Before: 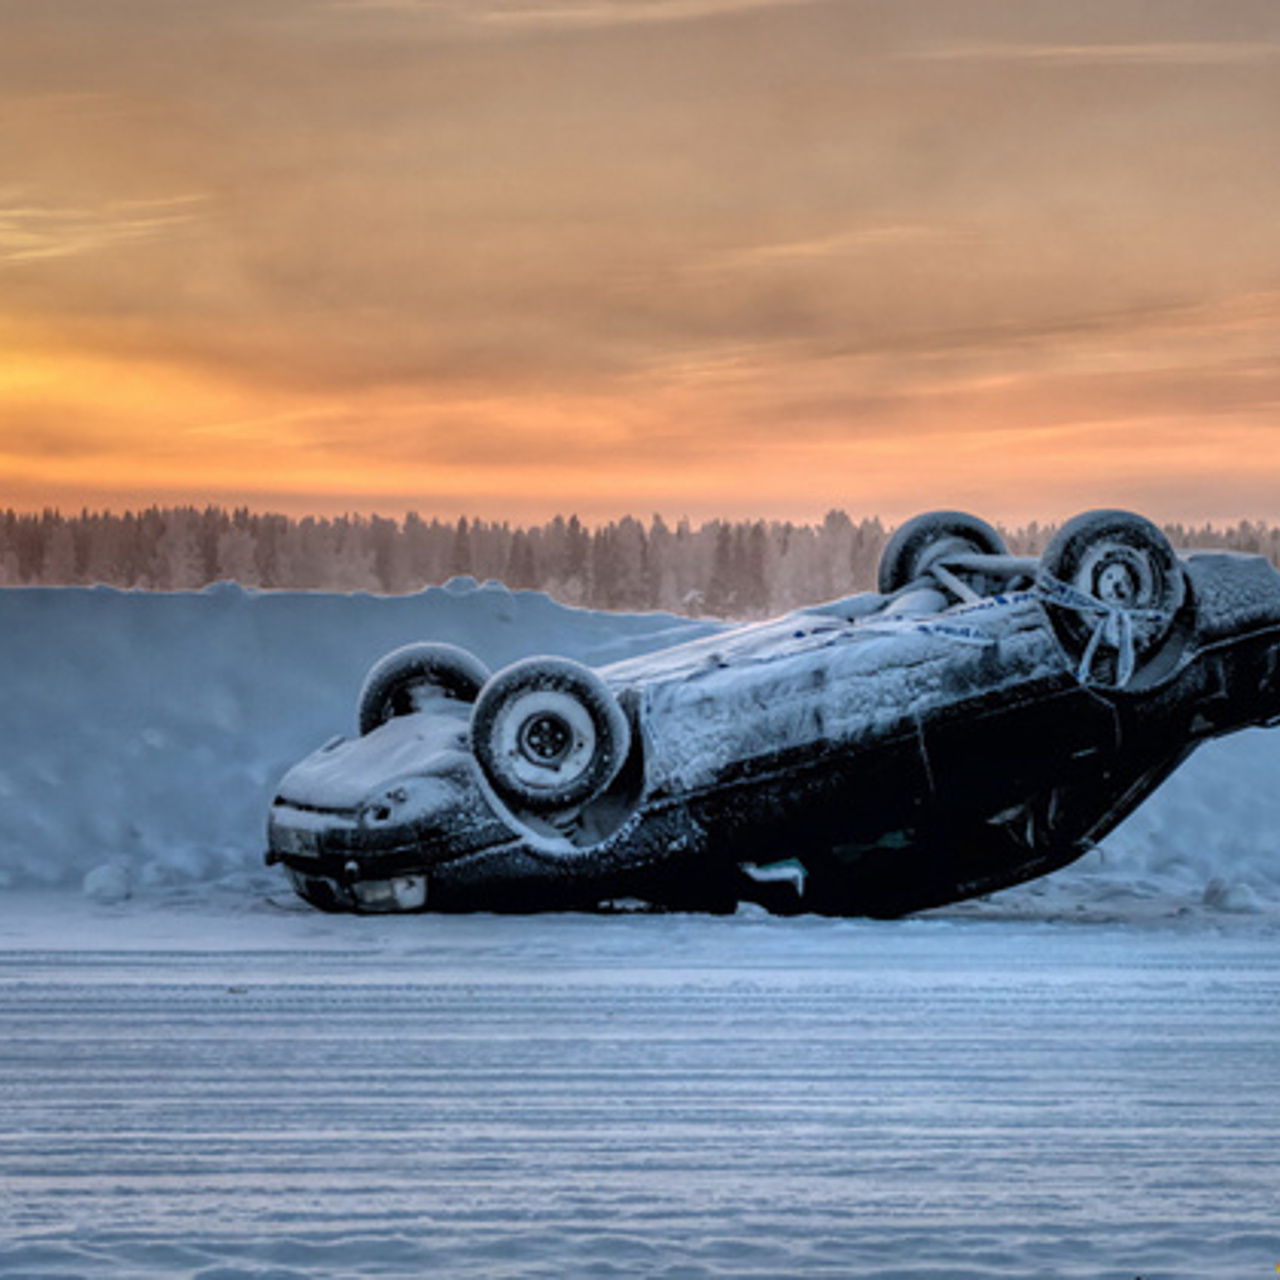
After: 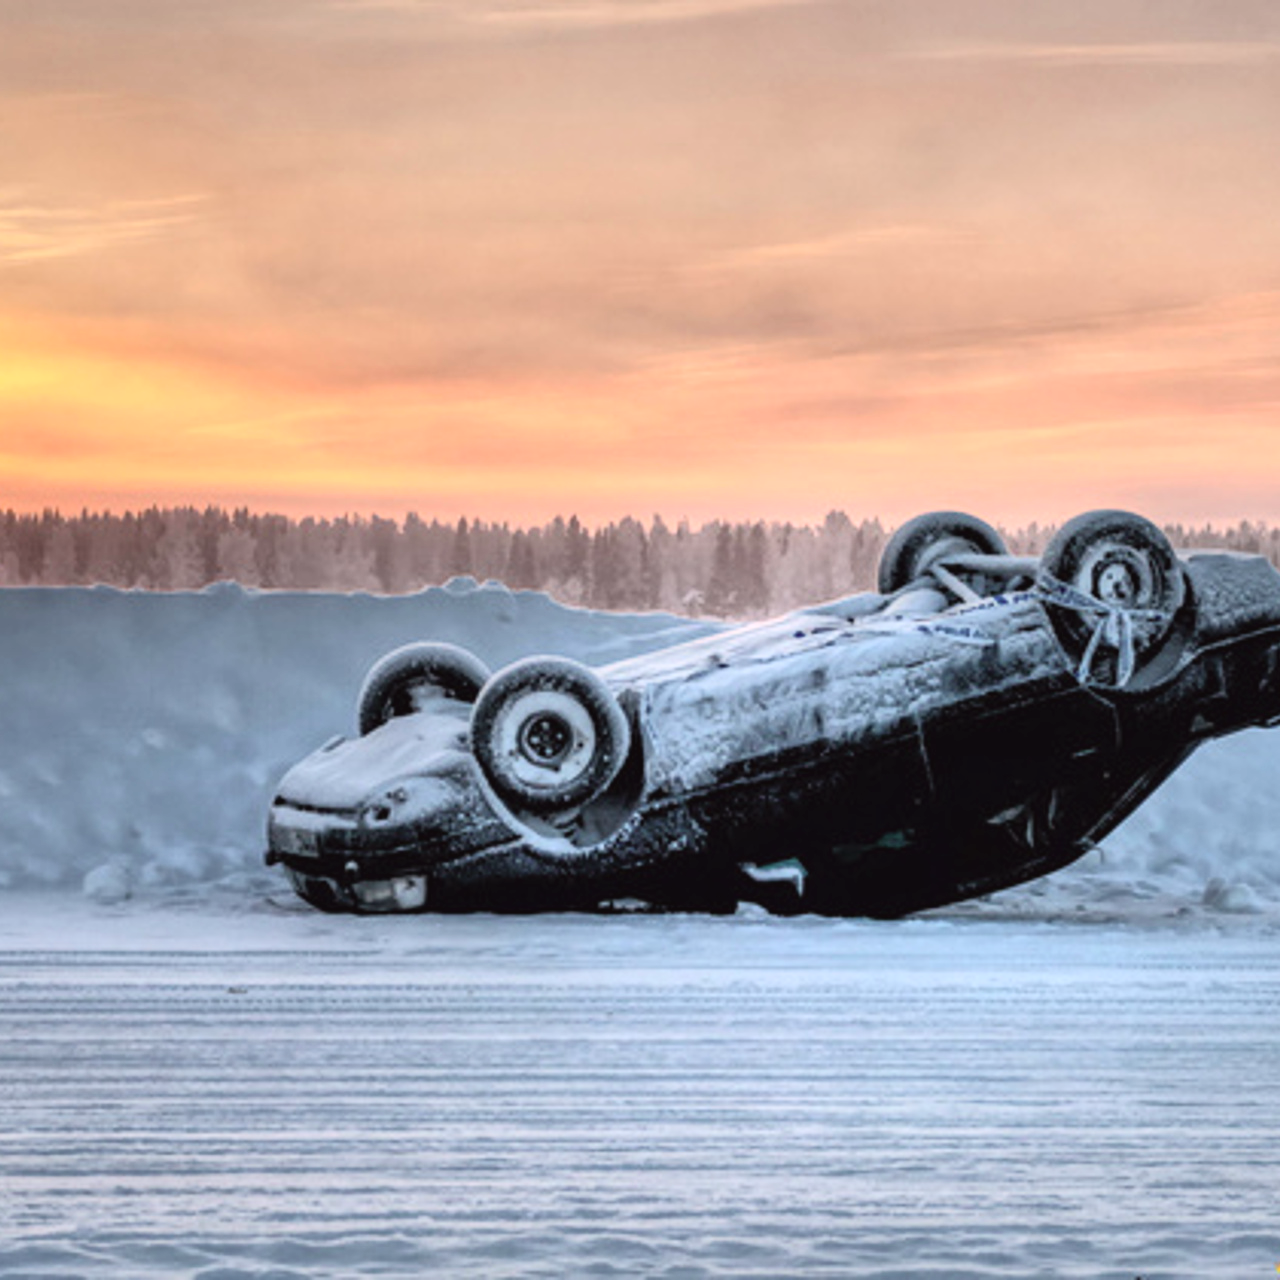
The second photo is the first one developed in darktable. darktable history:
tone curve: curves: ch0 [(0.003, 0.029) (0.188, 0.252) (0.46, 0.56) (0.608, 0.748) (0.871, 0.955) (1, 1)]; ch1 [(0, 0) (0.35, 0.356) (0.45, 0.453) (0.508, 0.515) (0.618, 0.634) (1, 1)]; ch2 [(0, 0) (0.456, 0.469) (0.5, 0.5) (0.634, 0.625) (1, 1)], color space Lab, independent channels, preserve colors none
